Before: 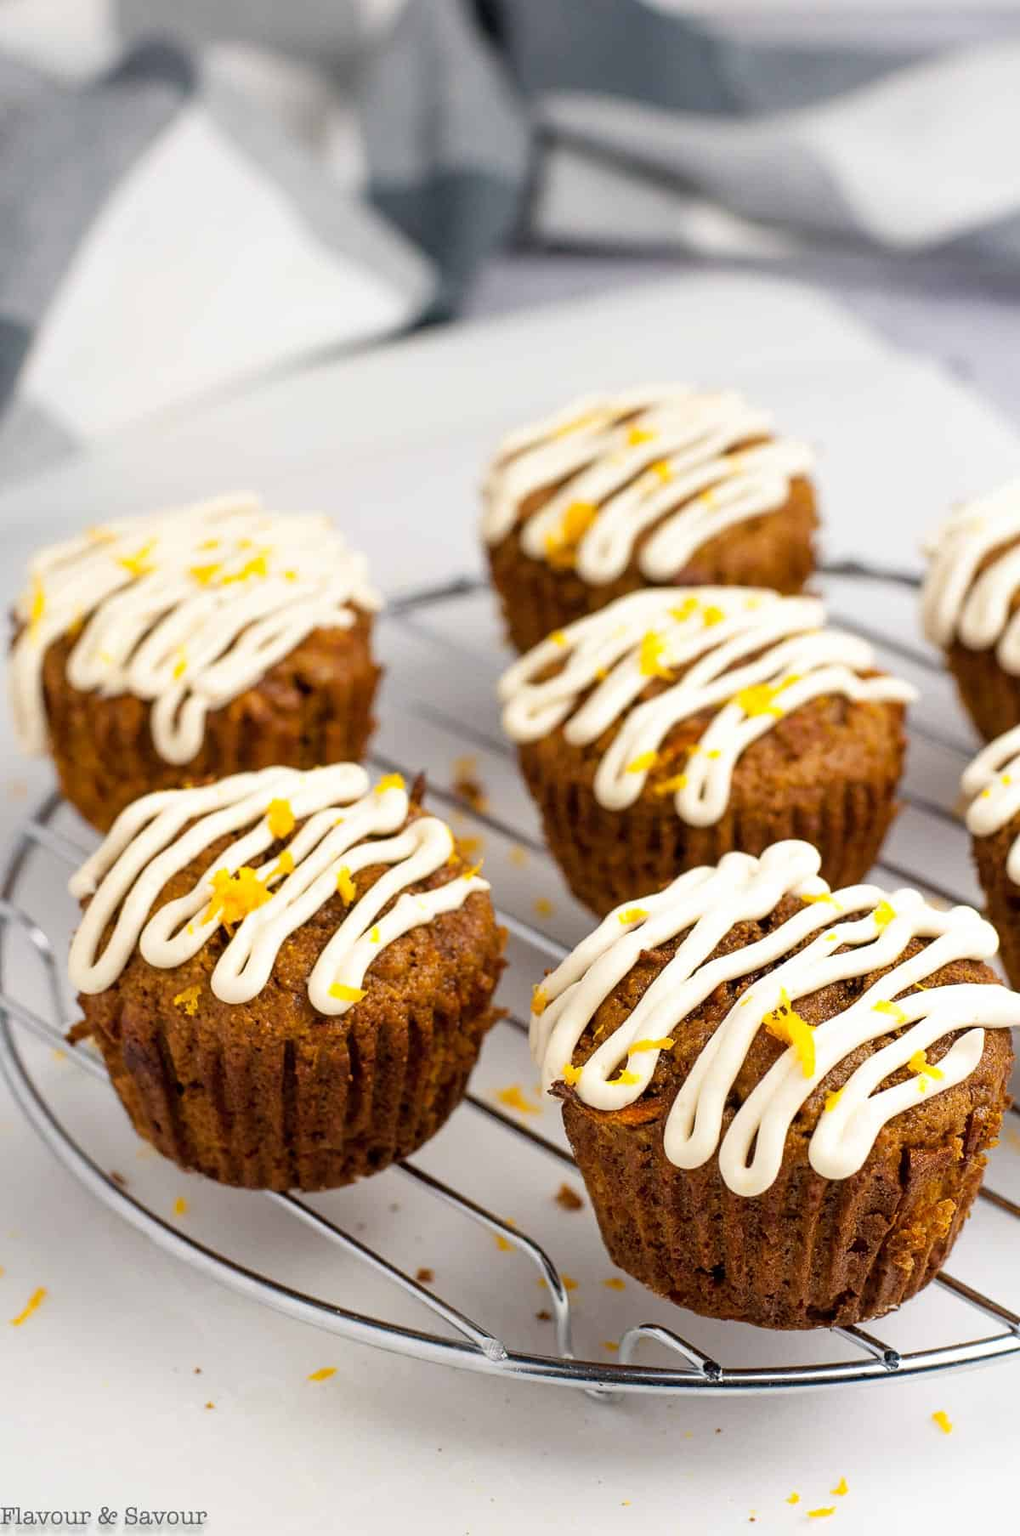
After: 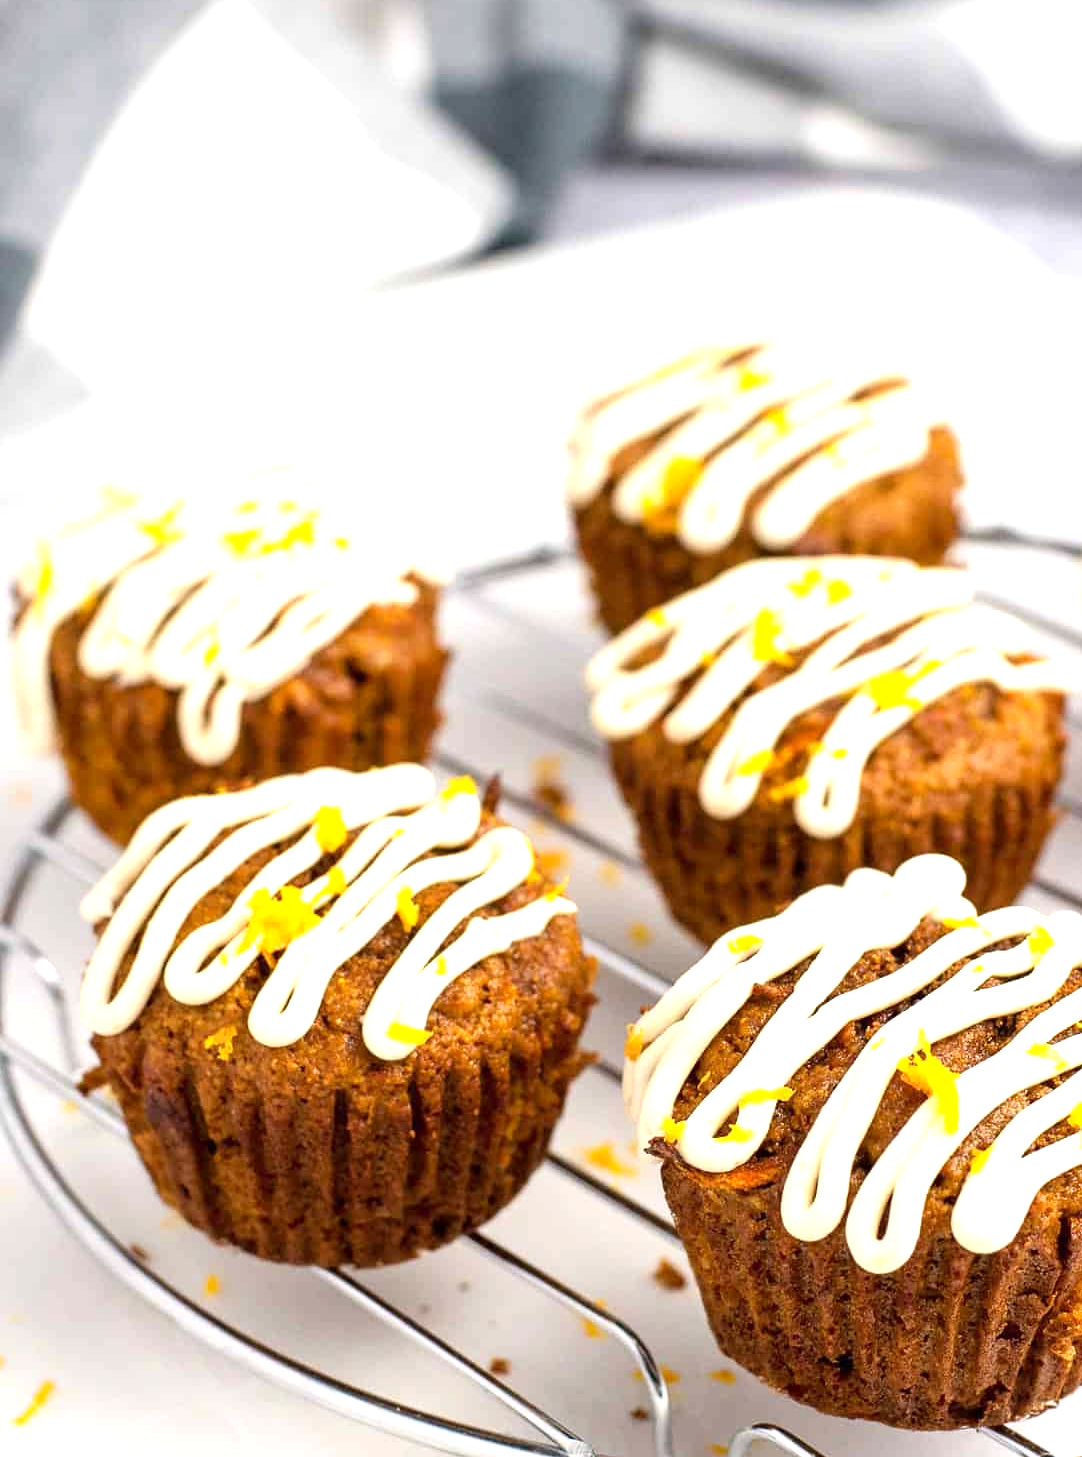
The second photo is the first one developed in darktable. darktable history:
crop: top 7.422%, right 9.784%, bottom 11.914%
exposure: exposure 0.756 EV, compensate exposure bias true, compensate highlight preservation false
contrast brightness saturation: contrast 0.077, saturation 0.017
